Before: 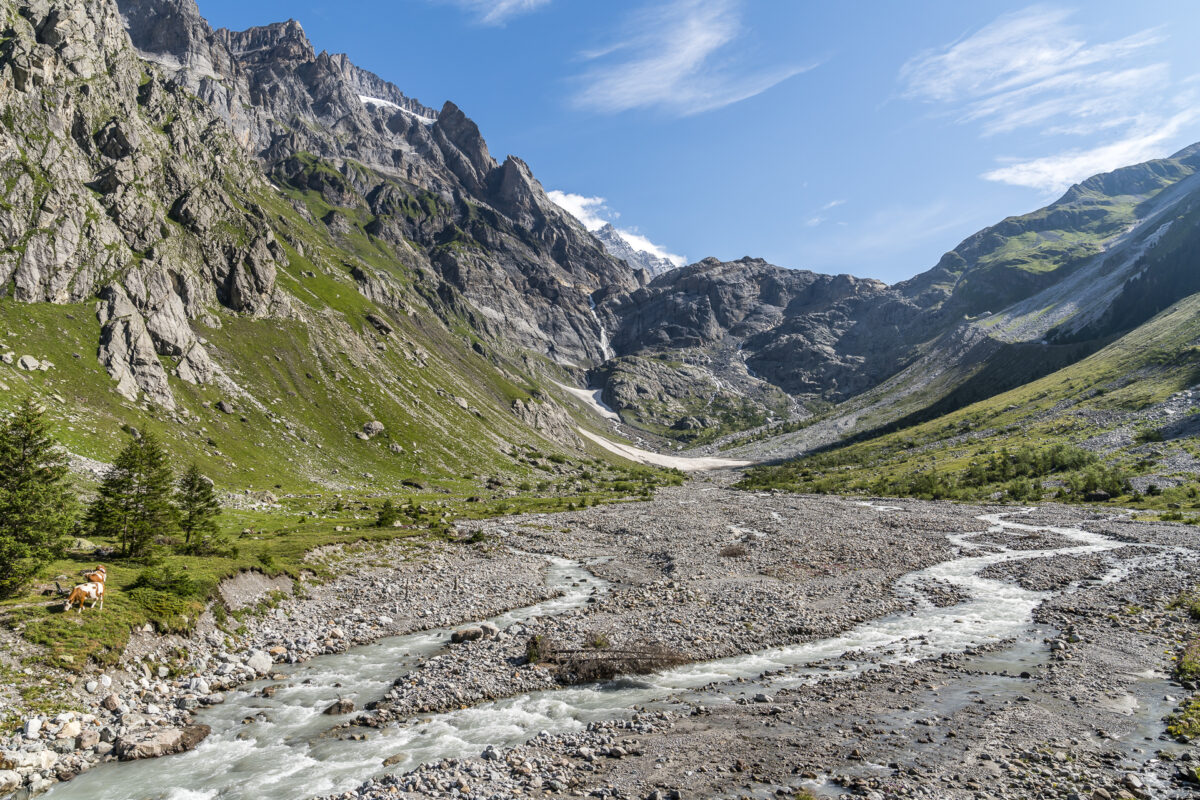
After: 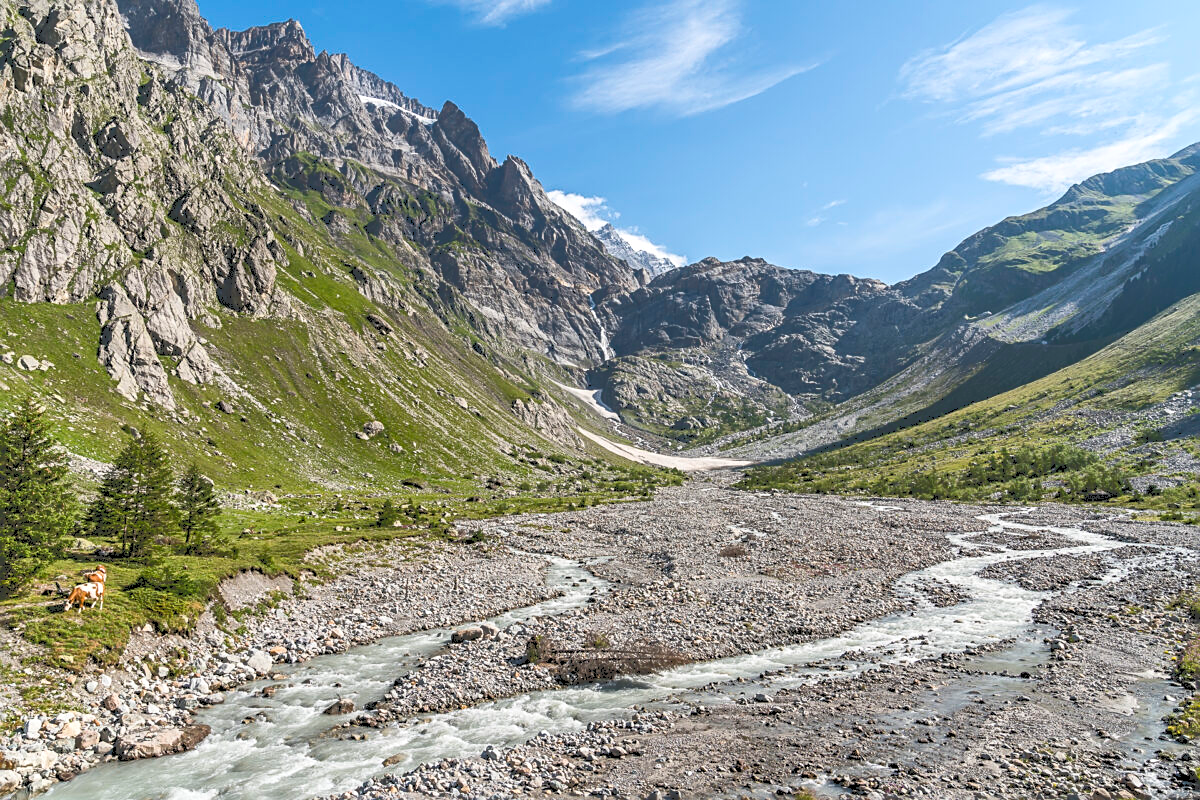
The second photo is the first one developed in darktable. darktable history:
sharpen: on, module defaults
tone curve: curves: ch0 [(0, 0) (0.003, 0.224) (0.011, 0.229) (0.025, 0.234) (0.044, 0.242) (0.069, 0.249) (0.1, 0.256) (0.136, 0.265) (0.177, 0.285) (0.224, 0.304) (0.277, 0.337) (0.335, 0.385) (0.399, 0.435) (0.468, 0.507) (0.543, 0.59) (0.623, 0.674) (0.709, 0.763) (0.801, 0.852) (0.898, 0.931) (1, 1)], color space Lab, independent channels, preserve colors none
levels: levels [0, 0.499, 1]
